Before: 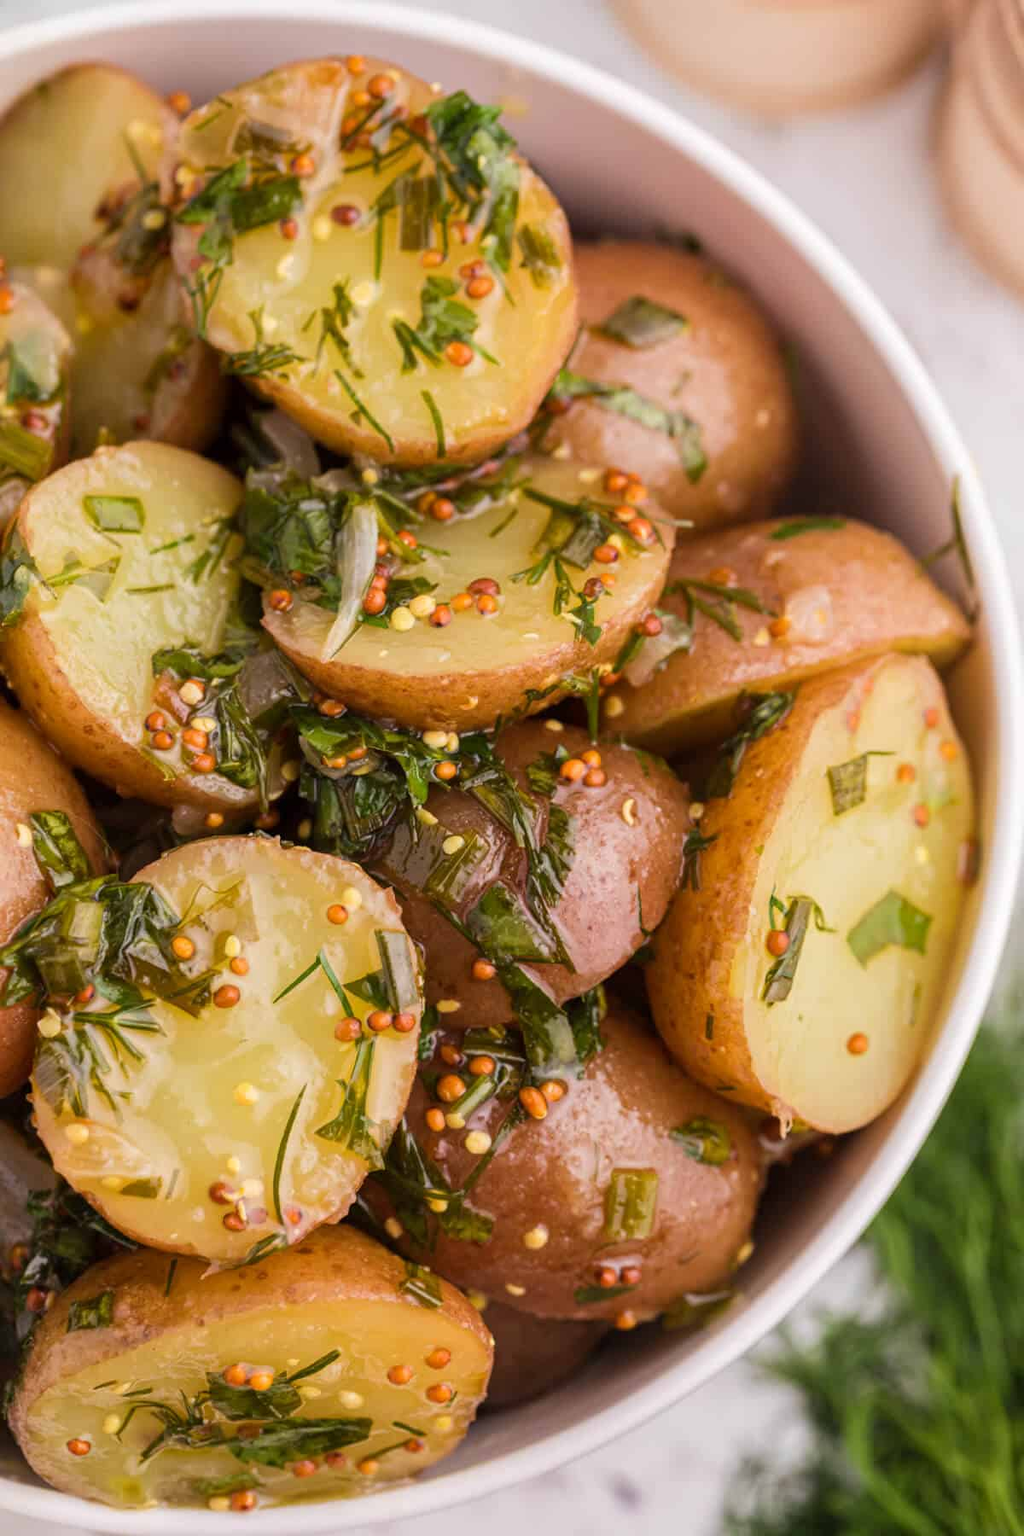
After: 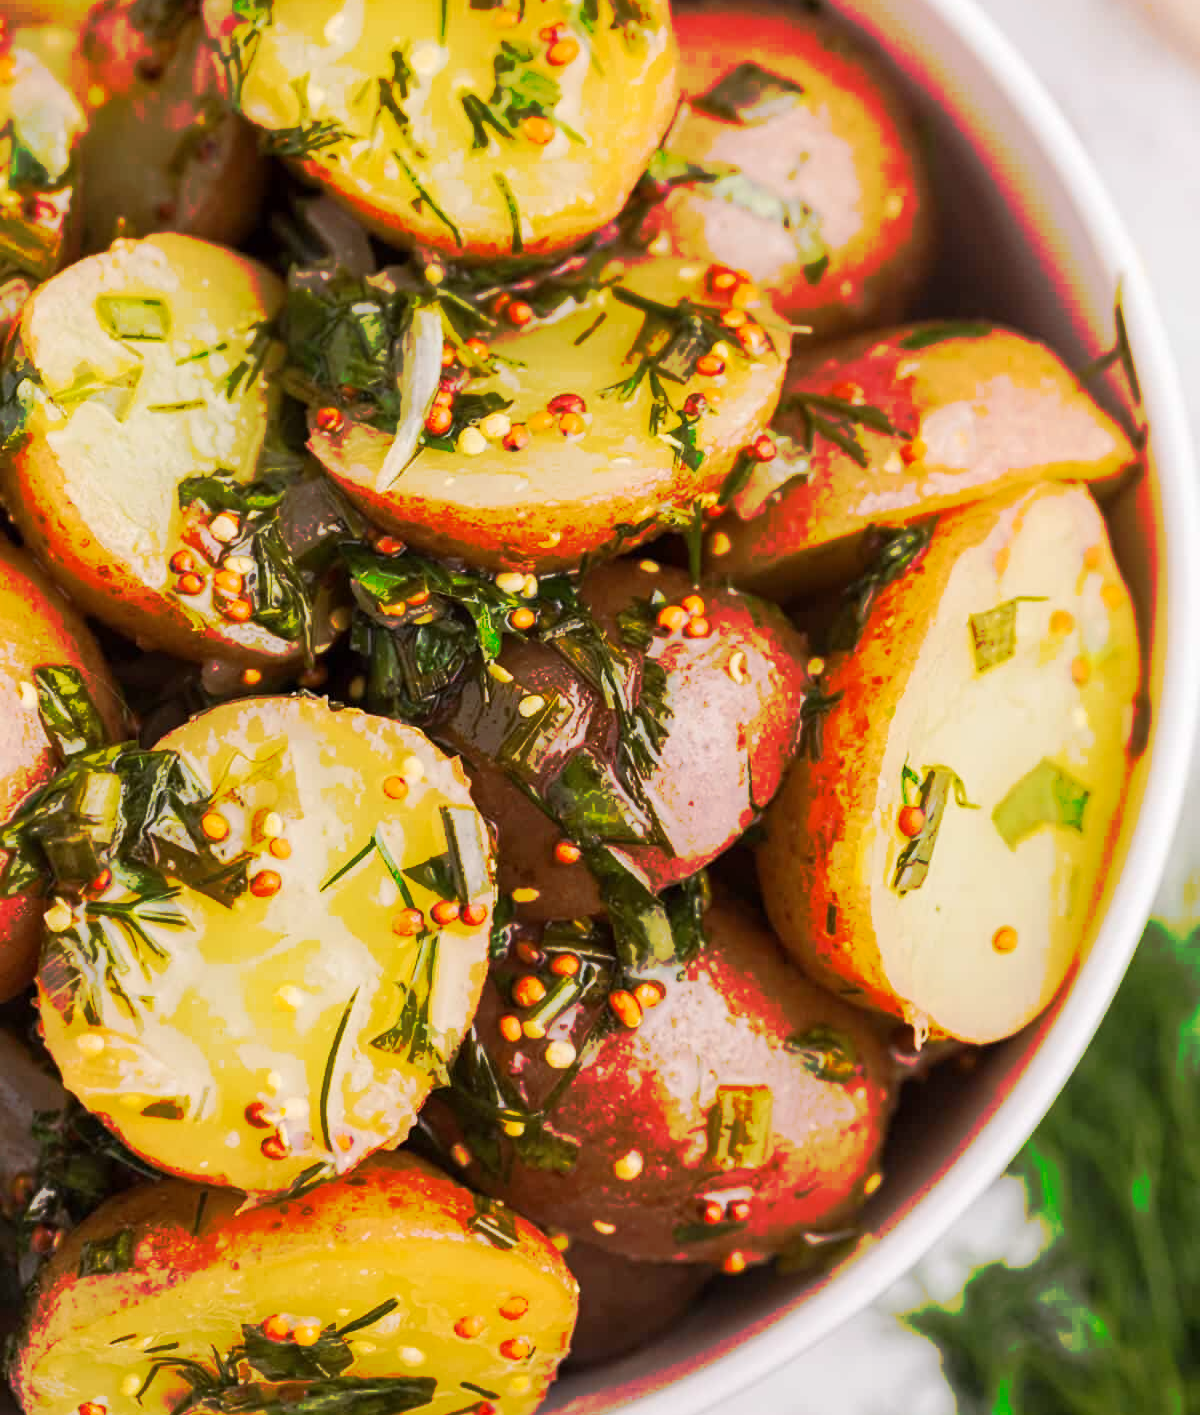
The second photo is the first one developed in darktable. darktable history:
crop and rotate: top 15.815%, bottom 5.538%
tone curve: curves: ch0 [(0, 0) (0.003, 0.003) (0.011, 0.01) (0.025, 0.023) (0.044, 0.042) (0.069, 0.065) (0.1, 0.094) (0.136, 0.128) (0.177, 0.167) (0.224, 0.211) (0.277, 0.261) (0.335, 0.316) (0.399, 0.376) (0.468, 0.441) (0.543, 0.685) (0.623, 0.741) (0.709, 0.8) (0.801, 0.863) (0.898, 0.929) (1, 1)], preserve colors none
